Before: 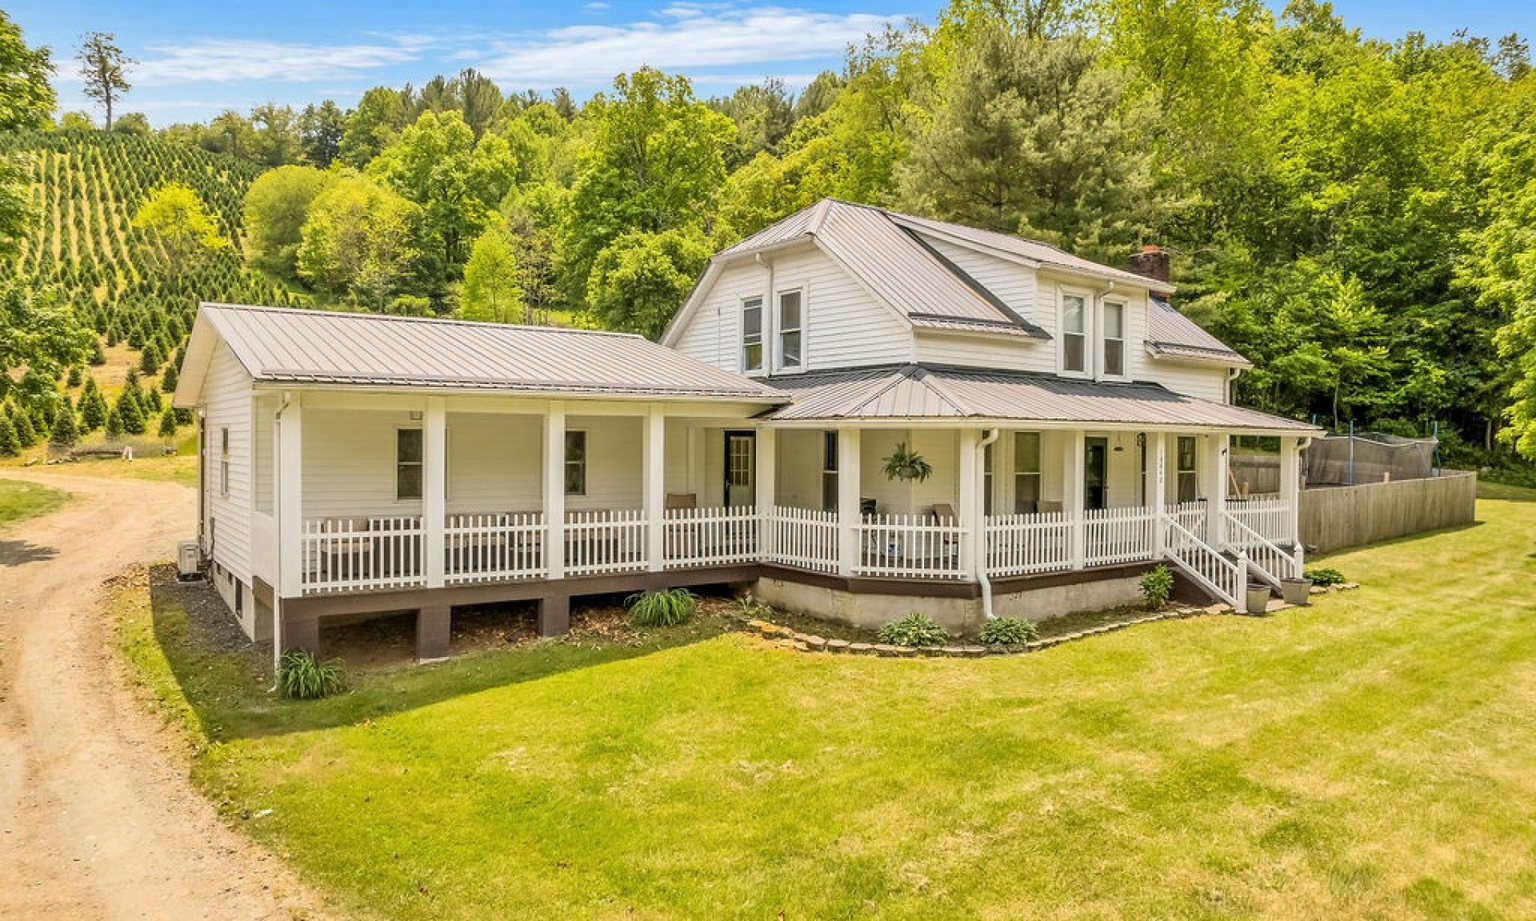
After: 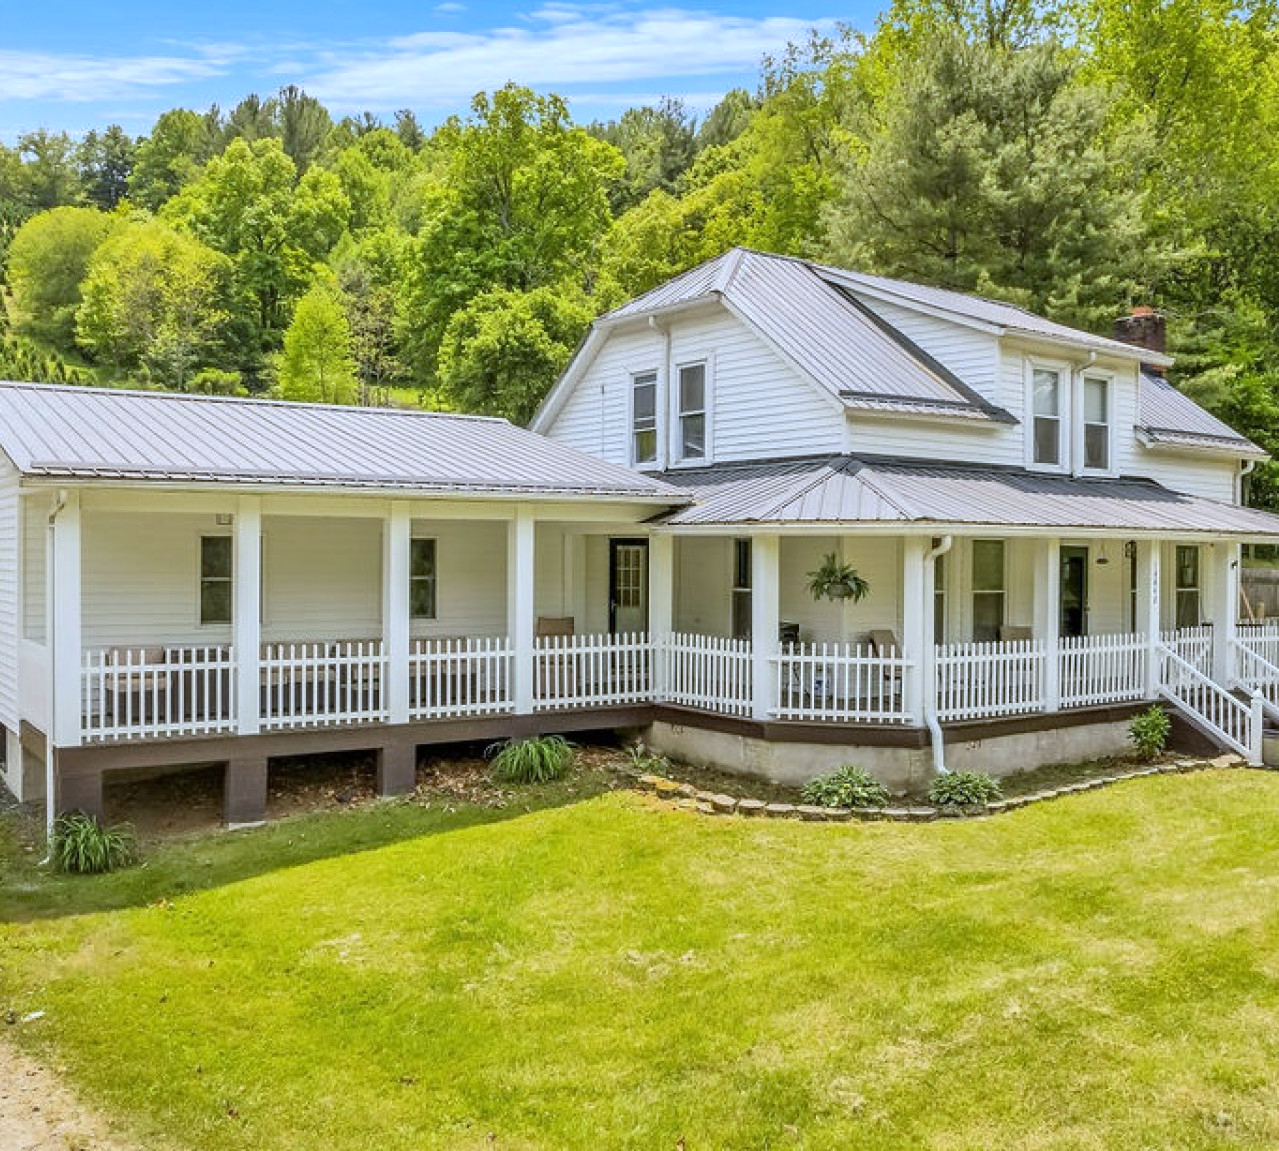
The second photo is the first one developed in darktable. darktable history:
white balance: red 0.926, green 1.003, blue 1.133
crop: left 15.419%, right 17.914%
